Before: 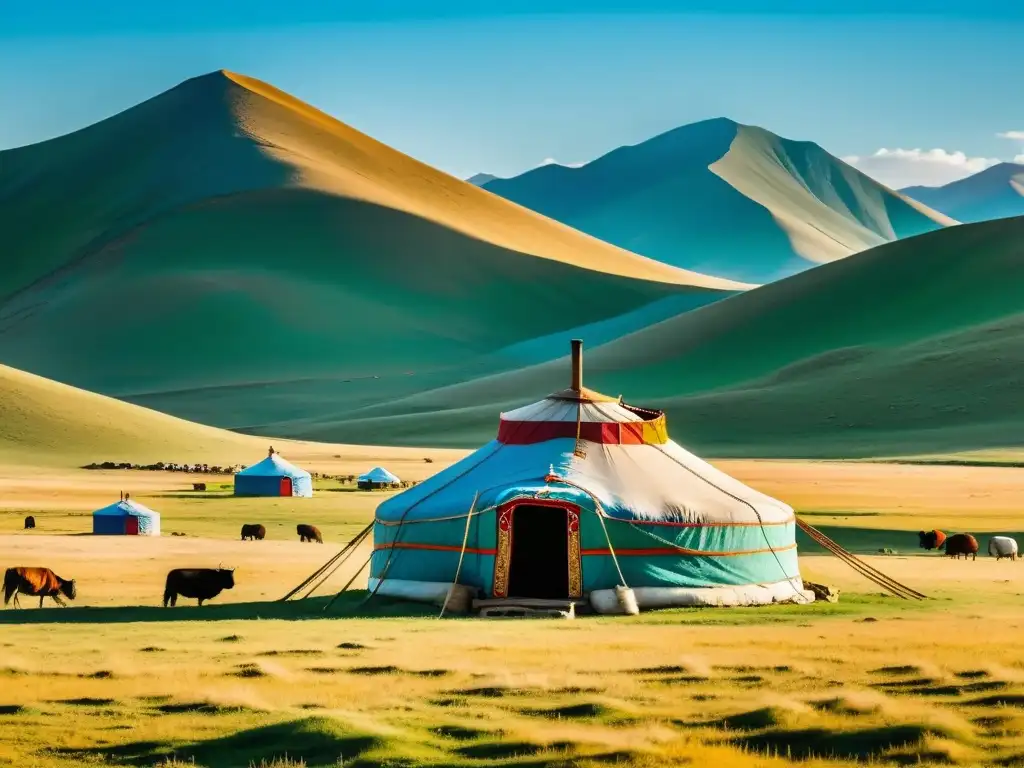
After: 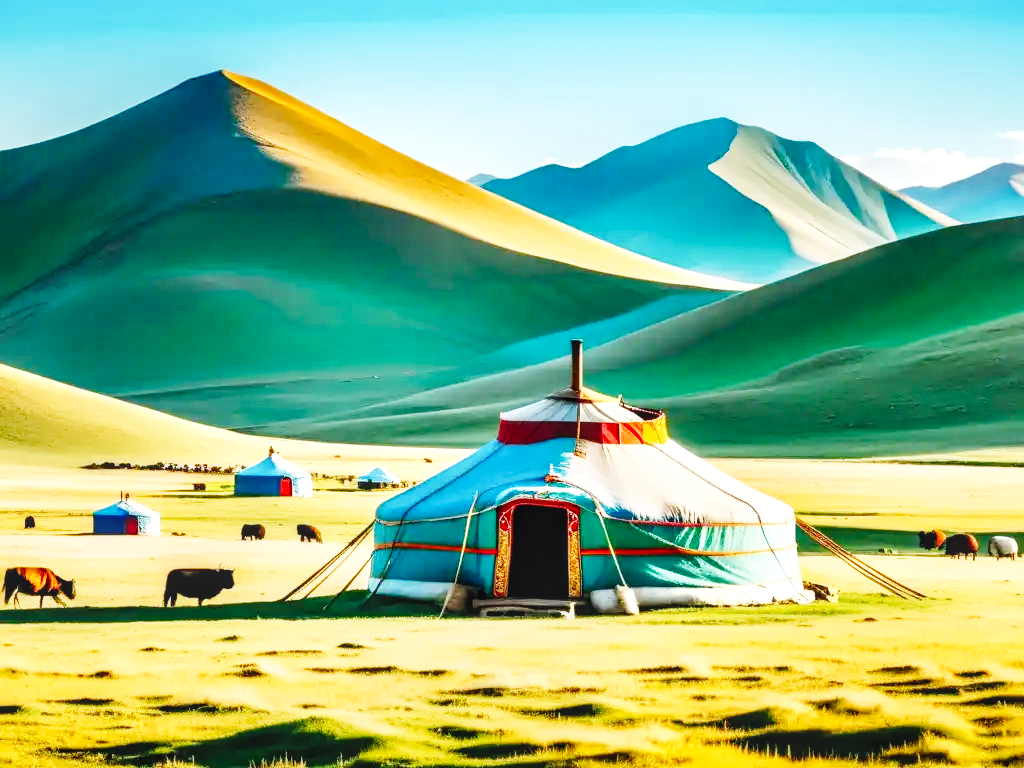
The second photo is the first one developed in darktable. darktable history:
local contrast: on, module defaults
base curve: curves: ch0 [(0, 0.003) (0.001, 0.002) (0.006, 0.004) (0.02, 0.022) (0.048, 0.086) (0.094, 0.234) (0.162, 0.431) (0.258, 0.629) (0.385, 0.8) (0.548, 0.918) (0.751, 0.988) (1, 1)], preserve colors none
